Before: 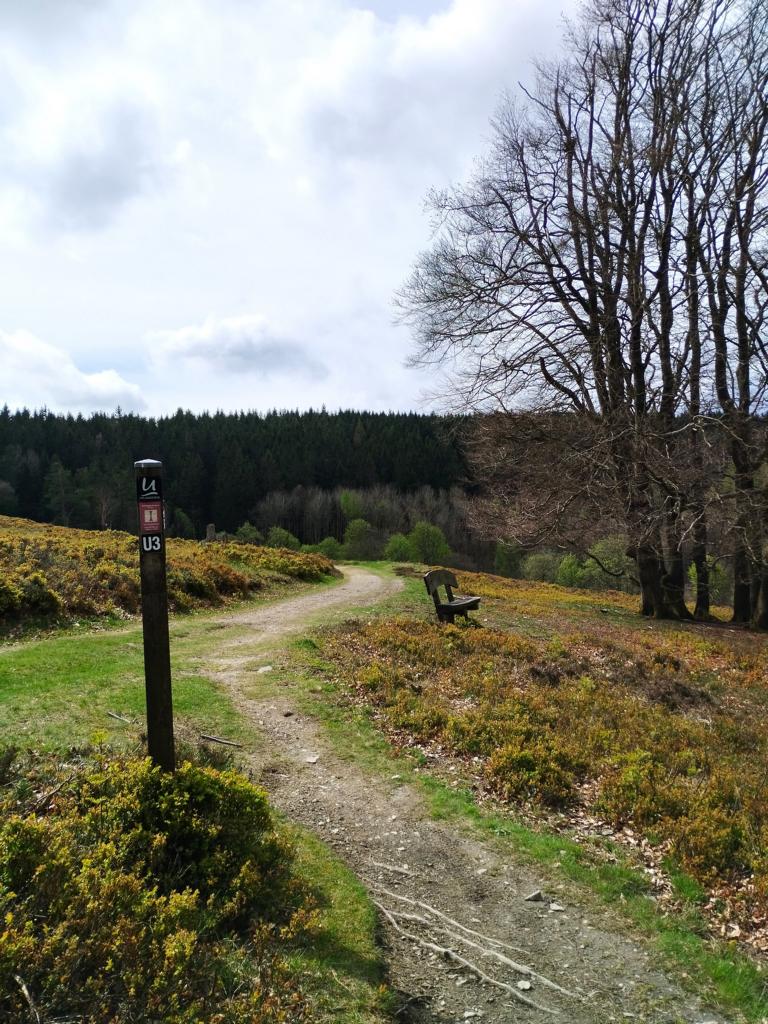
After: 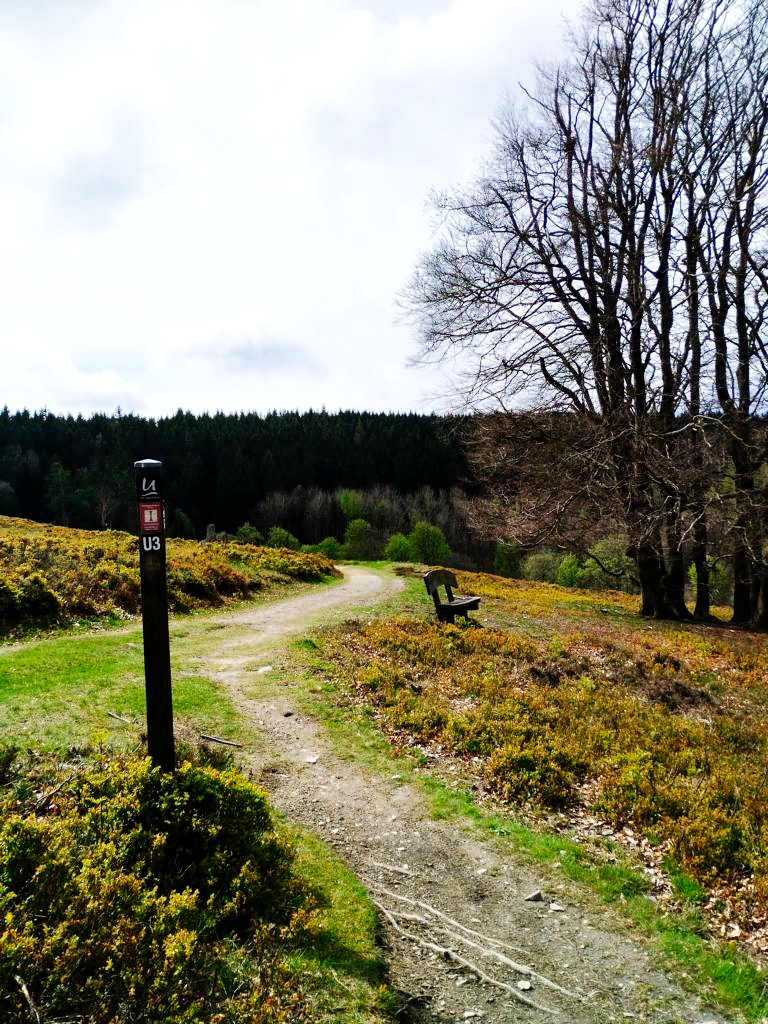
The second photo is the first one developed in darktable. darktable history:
exposure: exposure 0.127 EV, compensate highlight preservation false
tone curve: curves: ch0 [(0, 0) (0.003, 0) (0.011, 0.001) (0.025, 0.003) (0.044, 0.005) (0.069, 0.012) (0.1, 0.023) (0.136, 0.039) (0.177, 0.088) (0.224, 0.15) (0.277, 0.239) (0.335, 0.334) (0.399, 0.43) (0.468, 0.526) (0.543, 0.621) (0.623, 0.711) (0.709, 0.791) (0.801, 0.87) (0.898, 0.949) (1, 1)], preserve colors none
